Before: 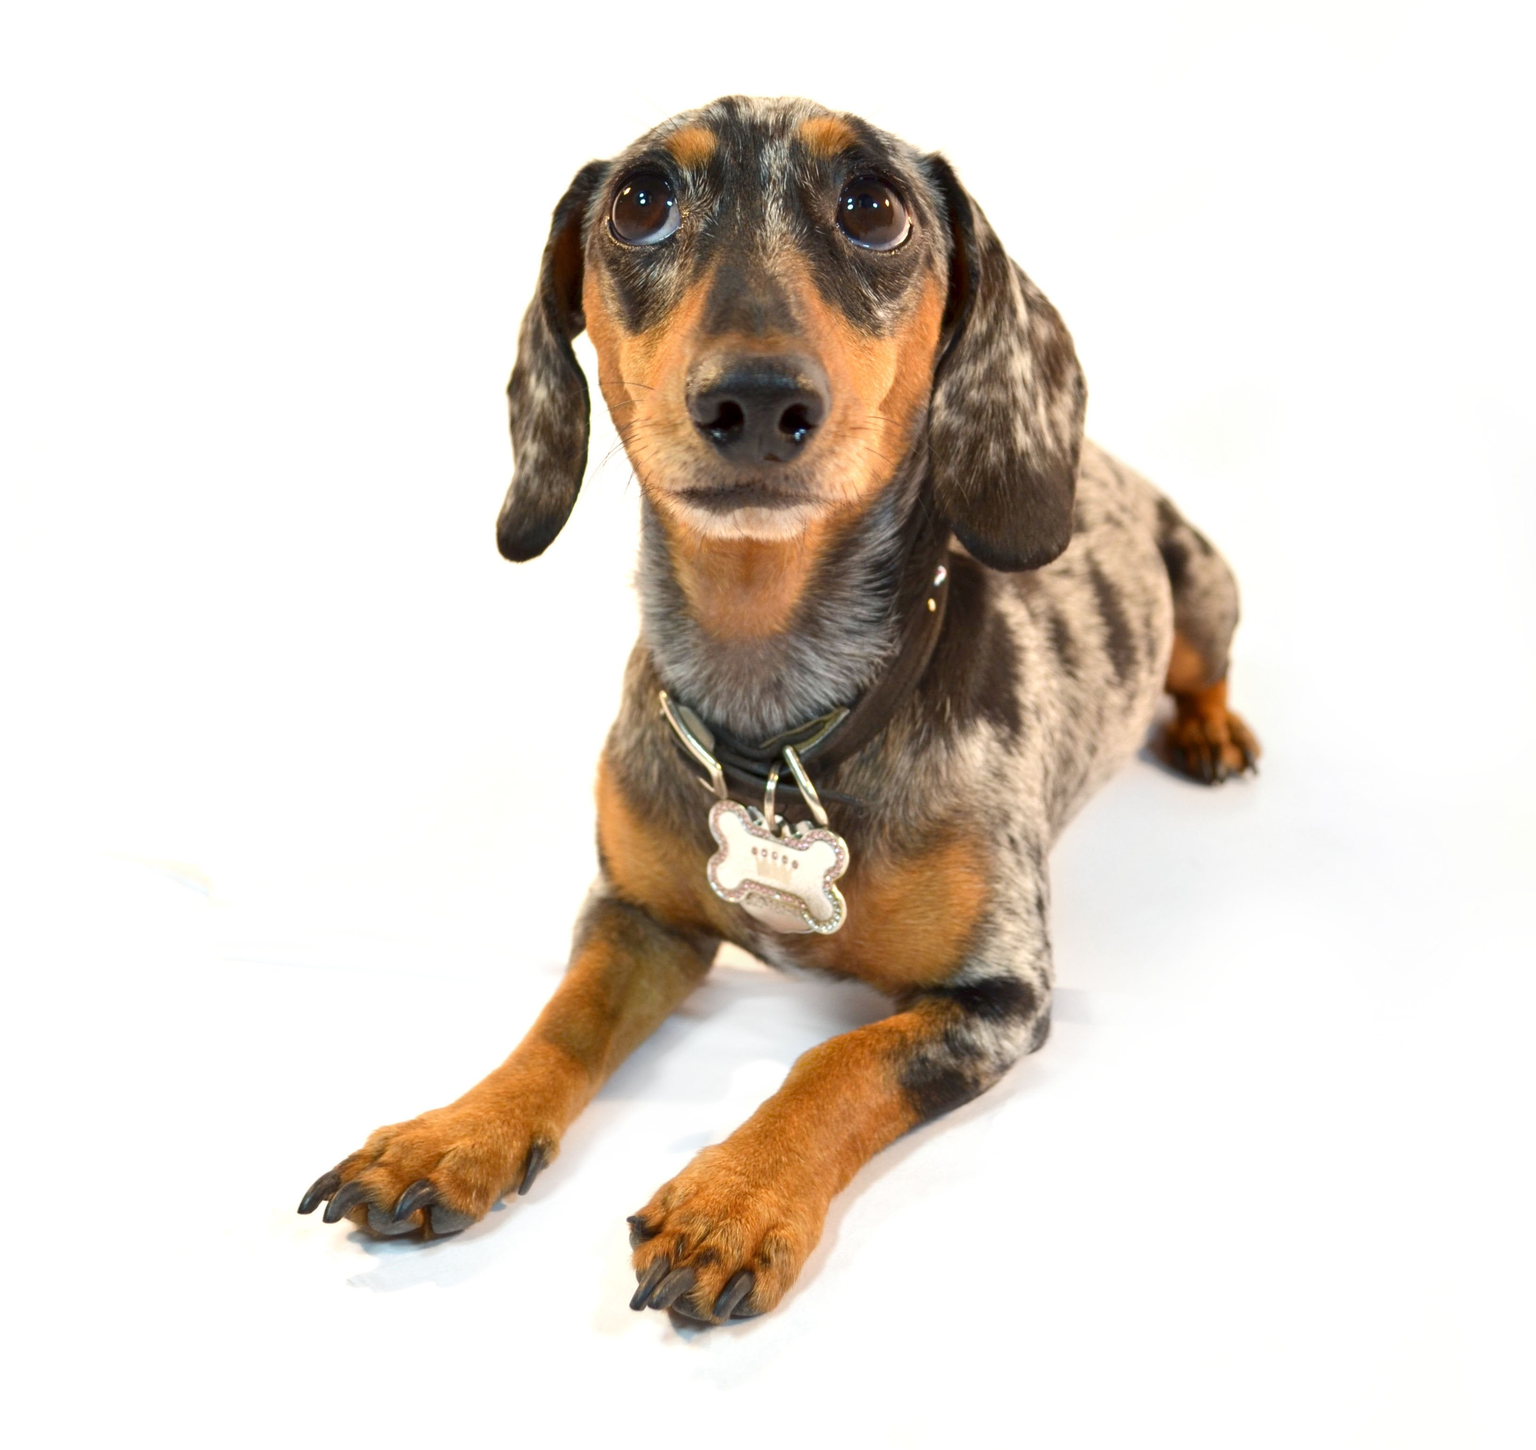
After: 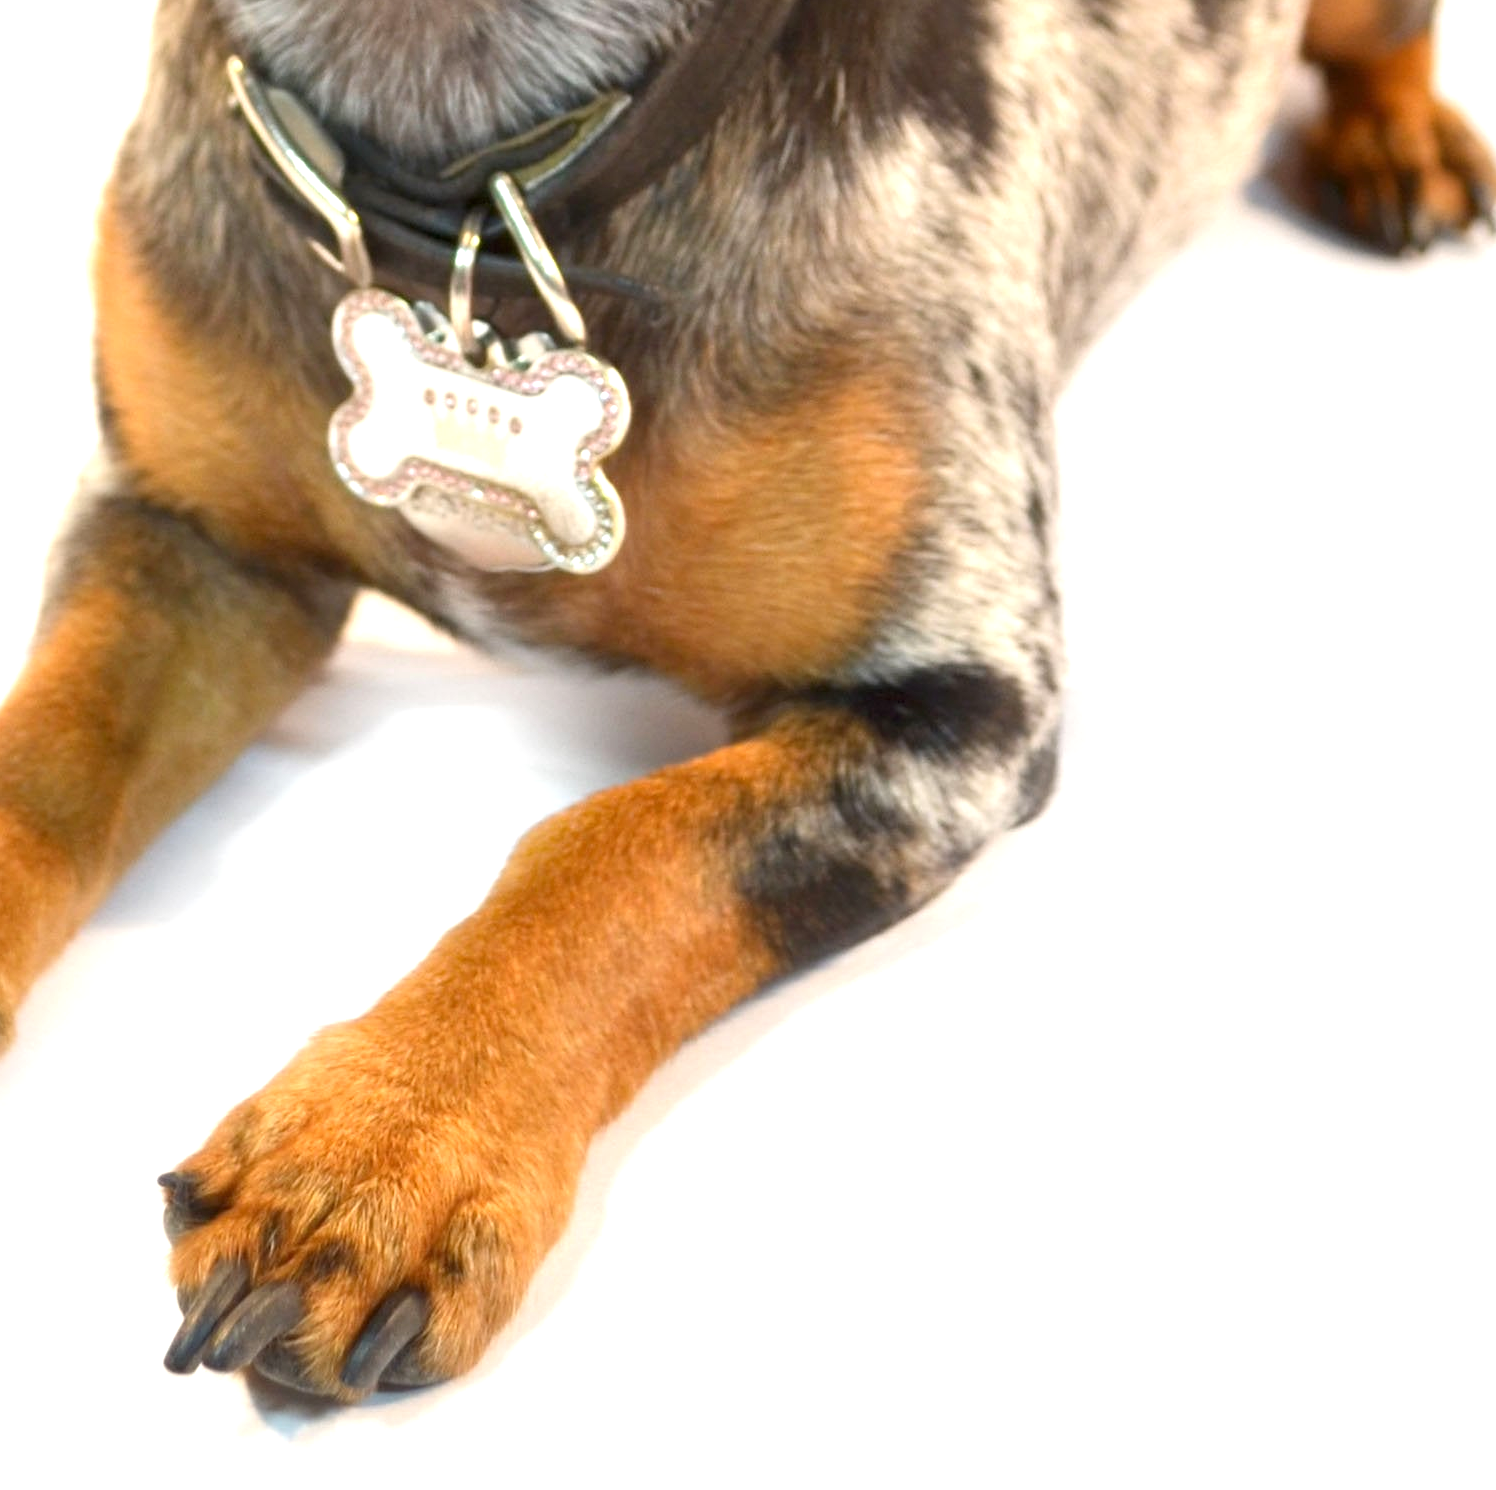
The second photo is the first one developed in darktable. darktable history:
crop: left 35.976%, top 45.819%, right 18.162%, bottom 5.807%
exposure: exposure 0.515 EV, compensate highlight preservation false
